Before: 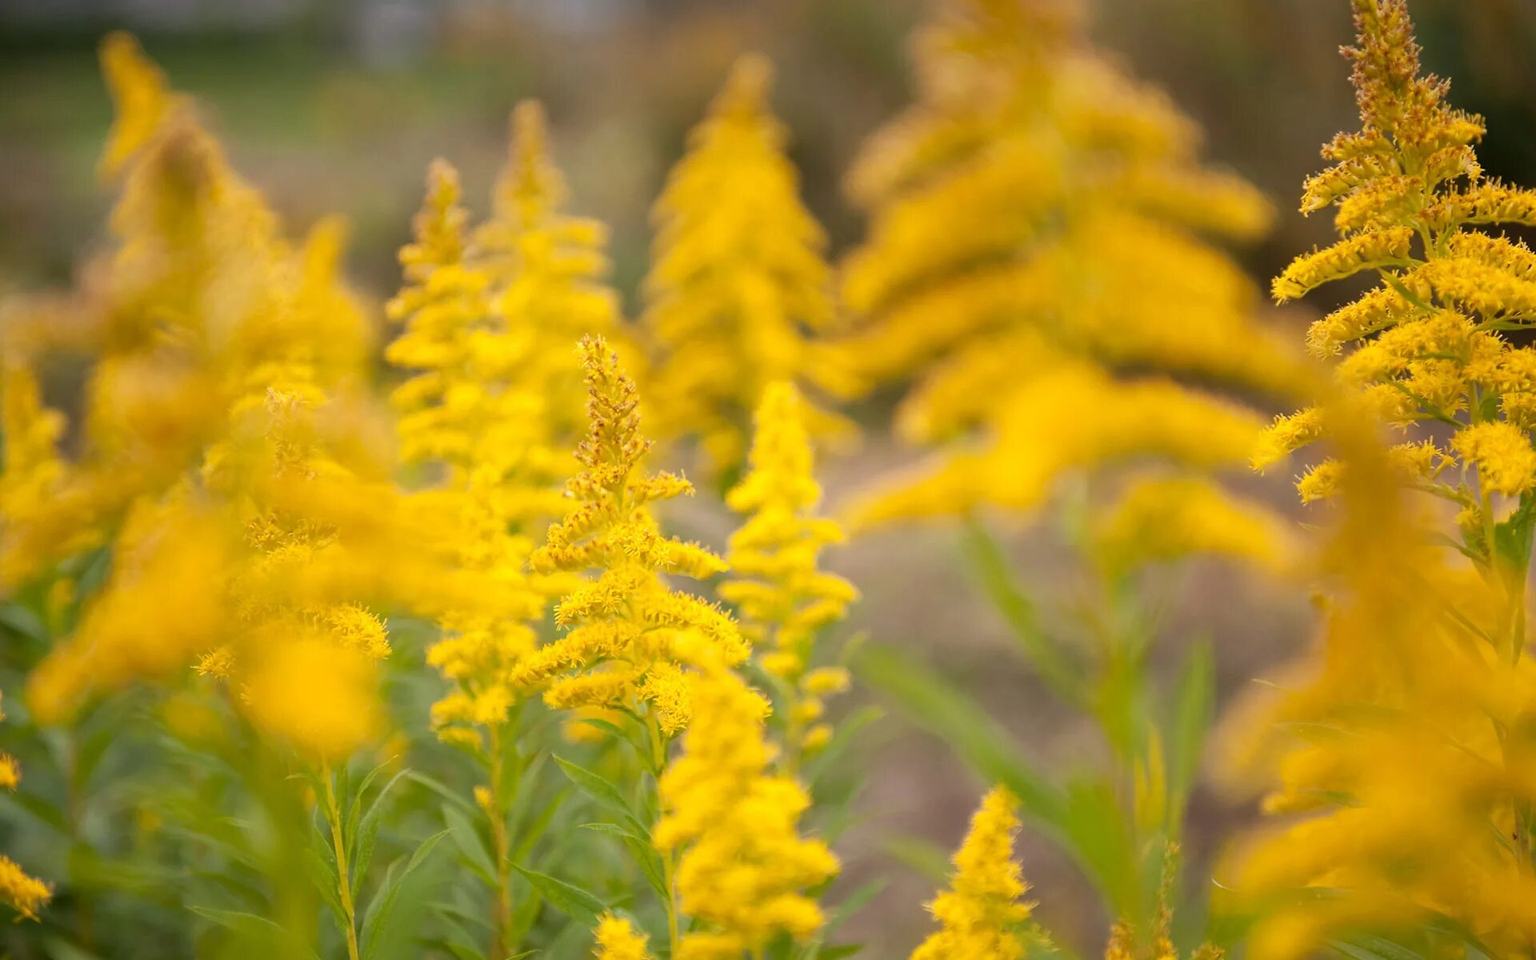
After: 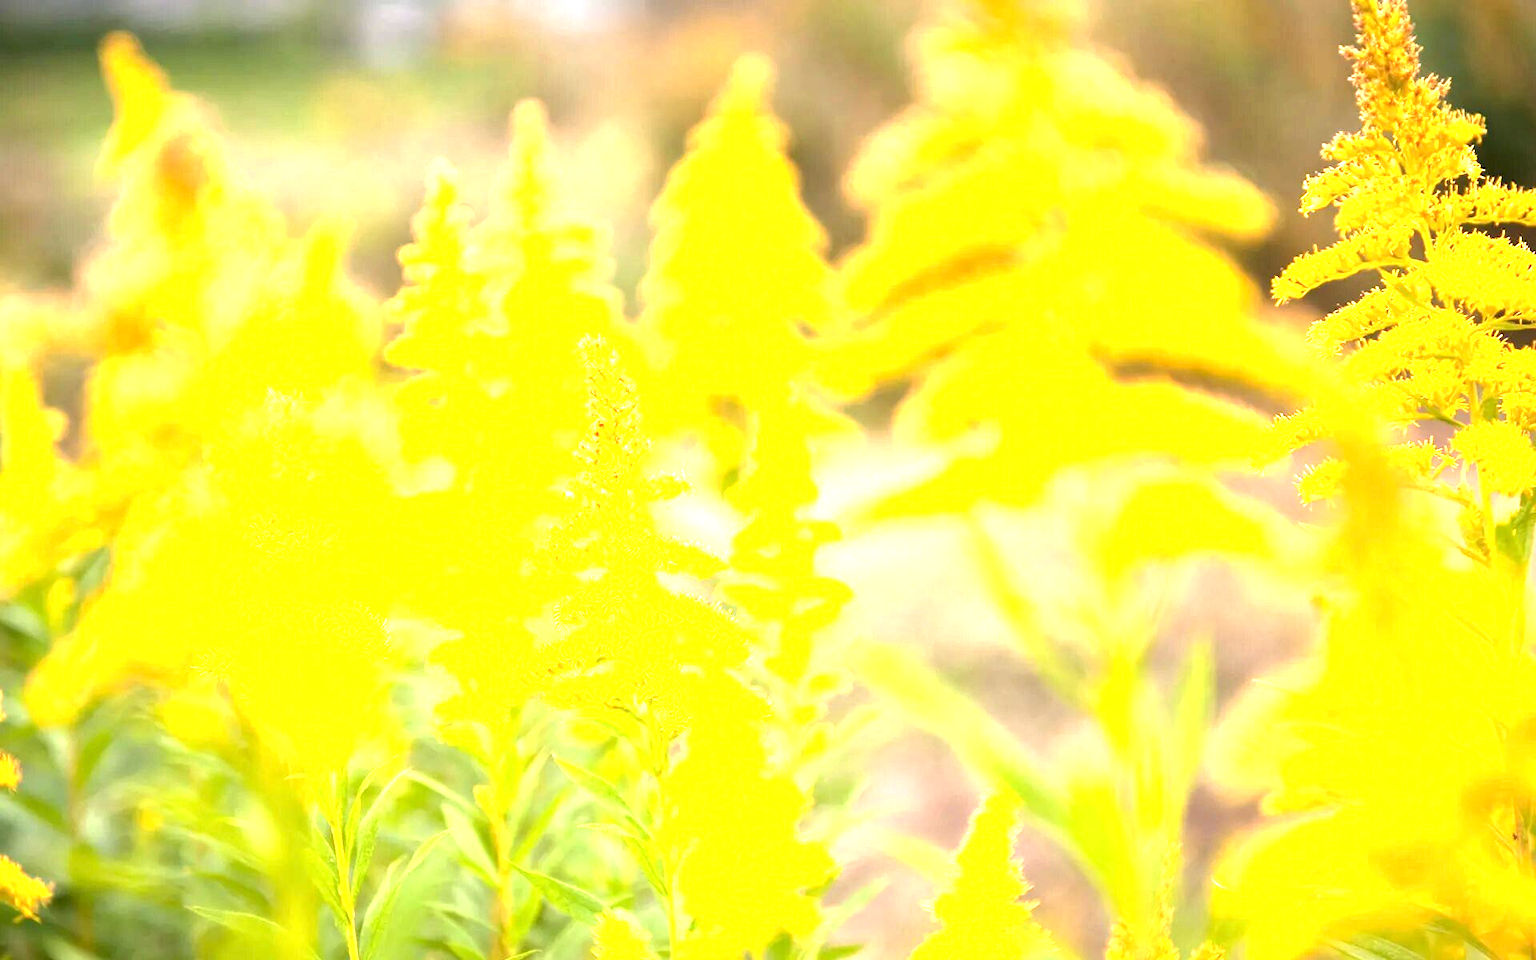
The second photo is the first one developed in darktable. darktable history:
exposure: exposure 2.057 EV, compensate highlight preservation false
local contrast: mode bilateral grid, contrast 100, coarseness 100, detail 108%, midtone range 0.2
